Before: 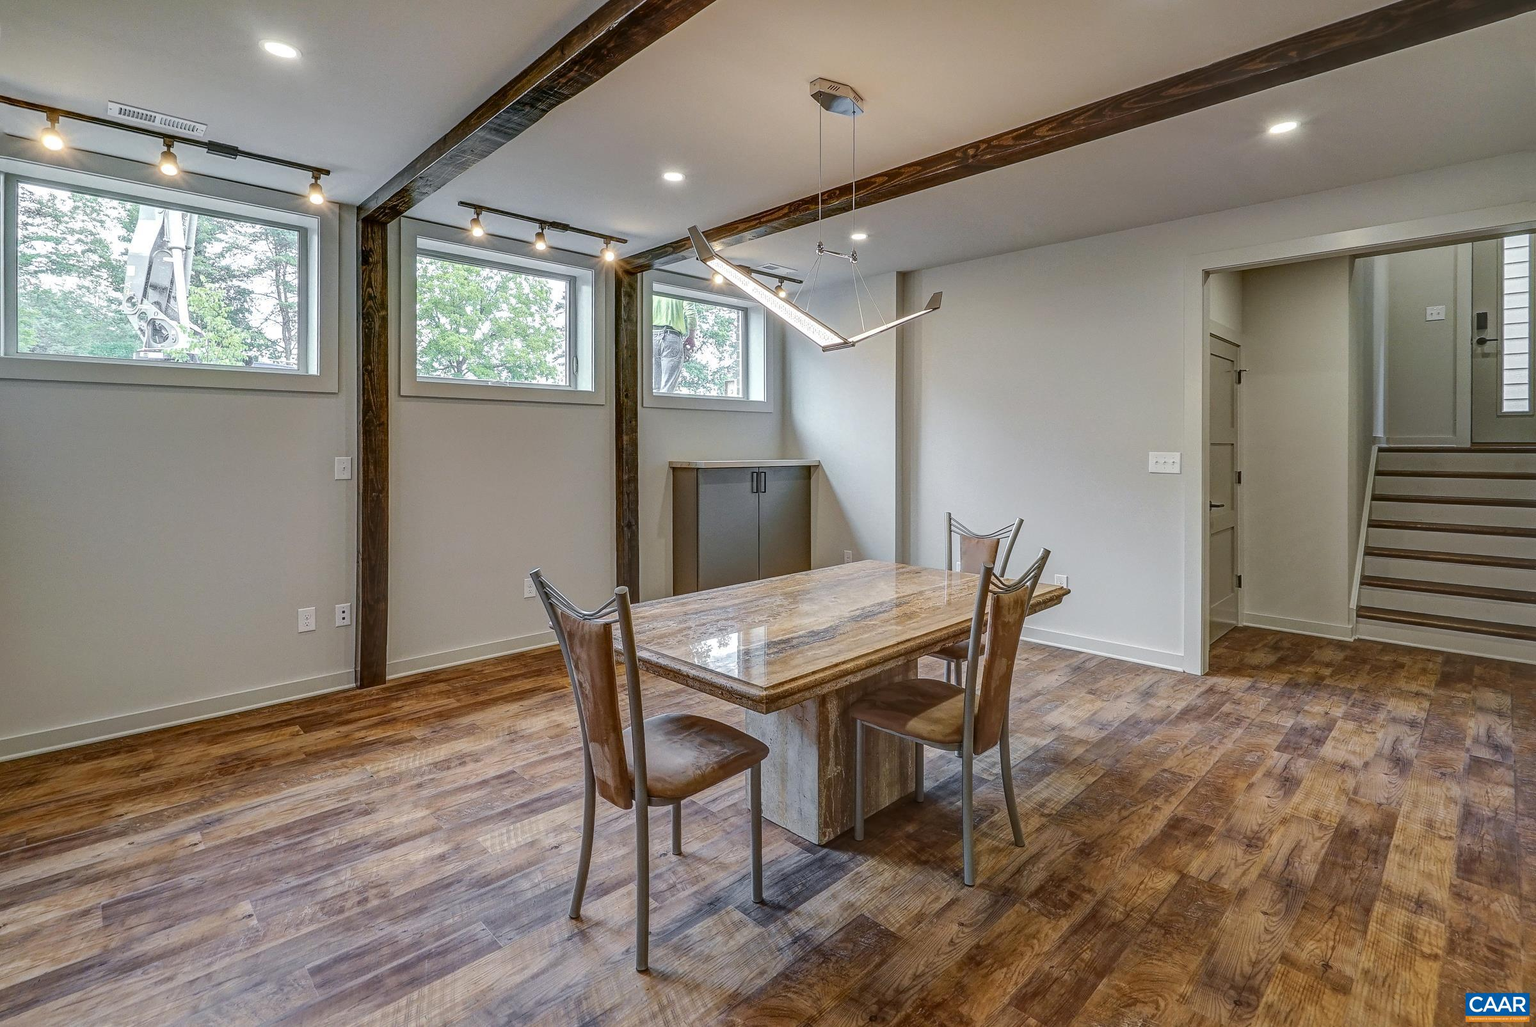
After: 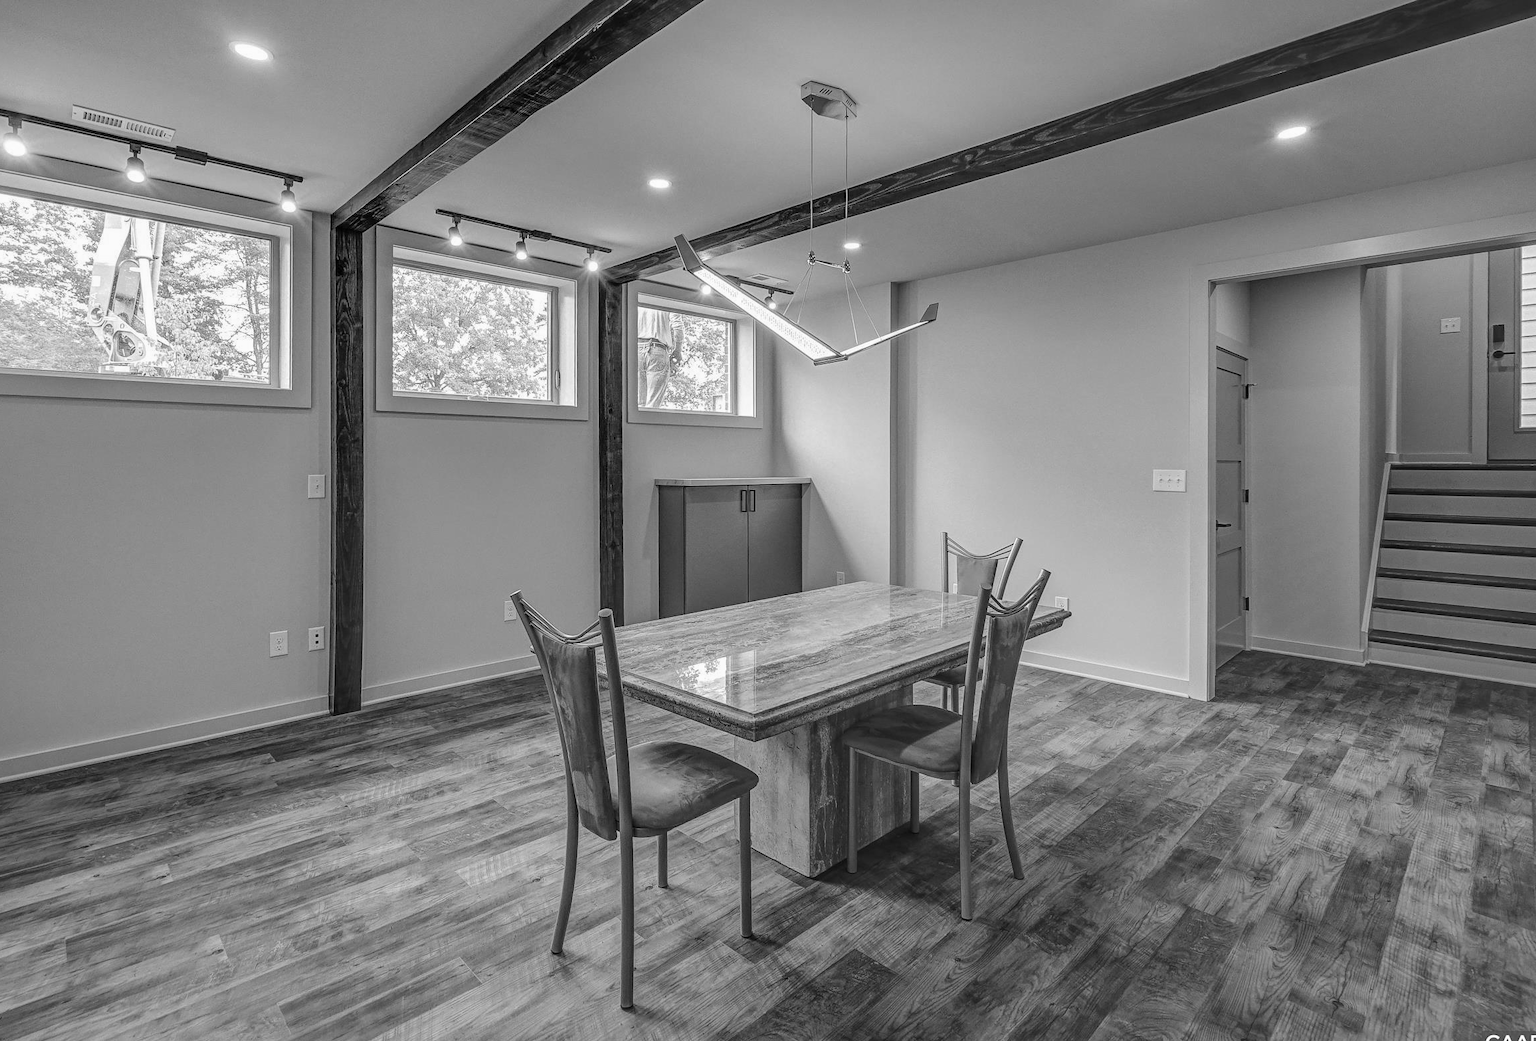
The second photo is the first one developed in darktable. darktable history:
monochrome: a -6.99, b 35.61, size 1.4
crop and rotate: left 2.536%, right 1.107%, bottom 2.246%
